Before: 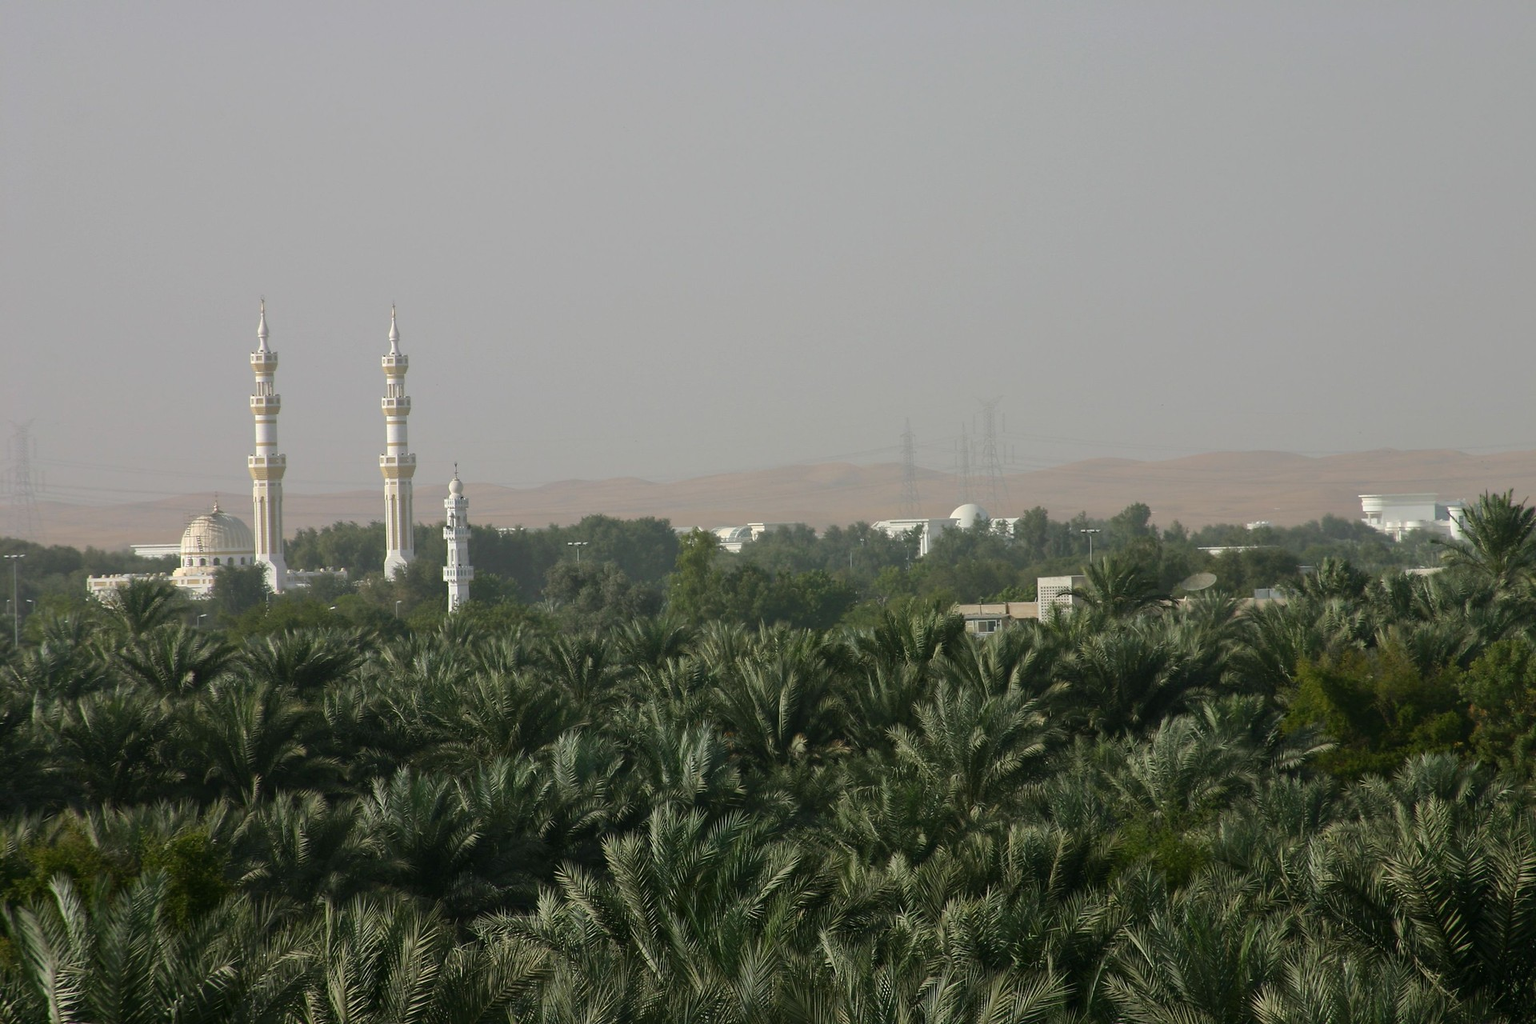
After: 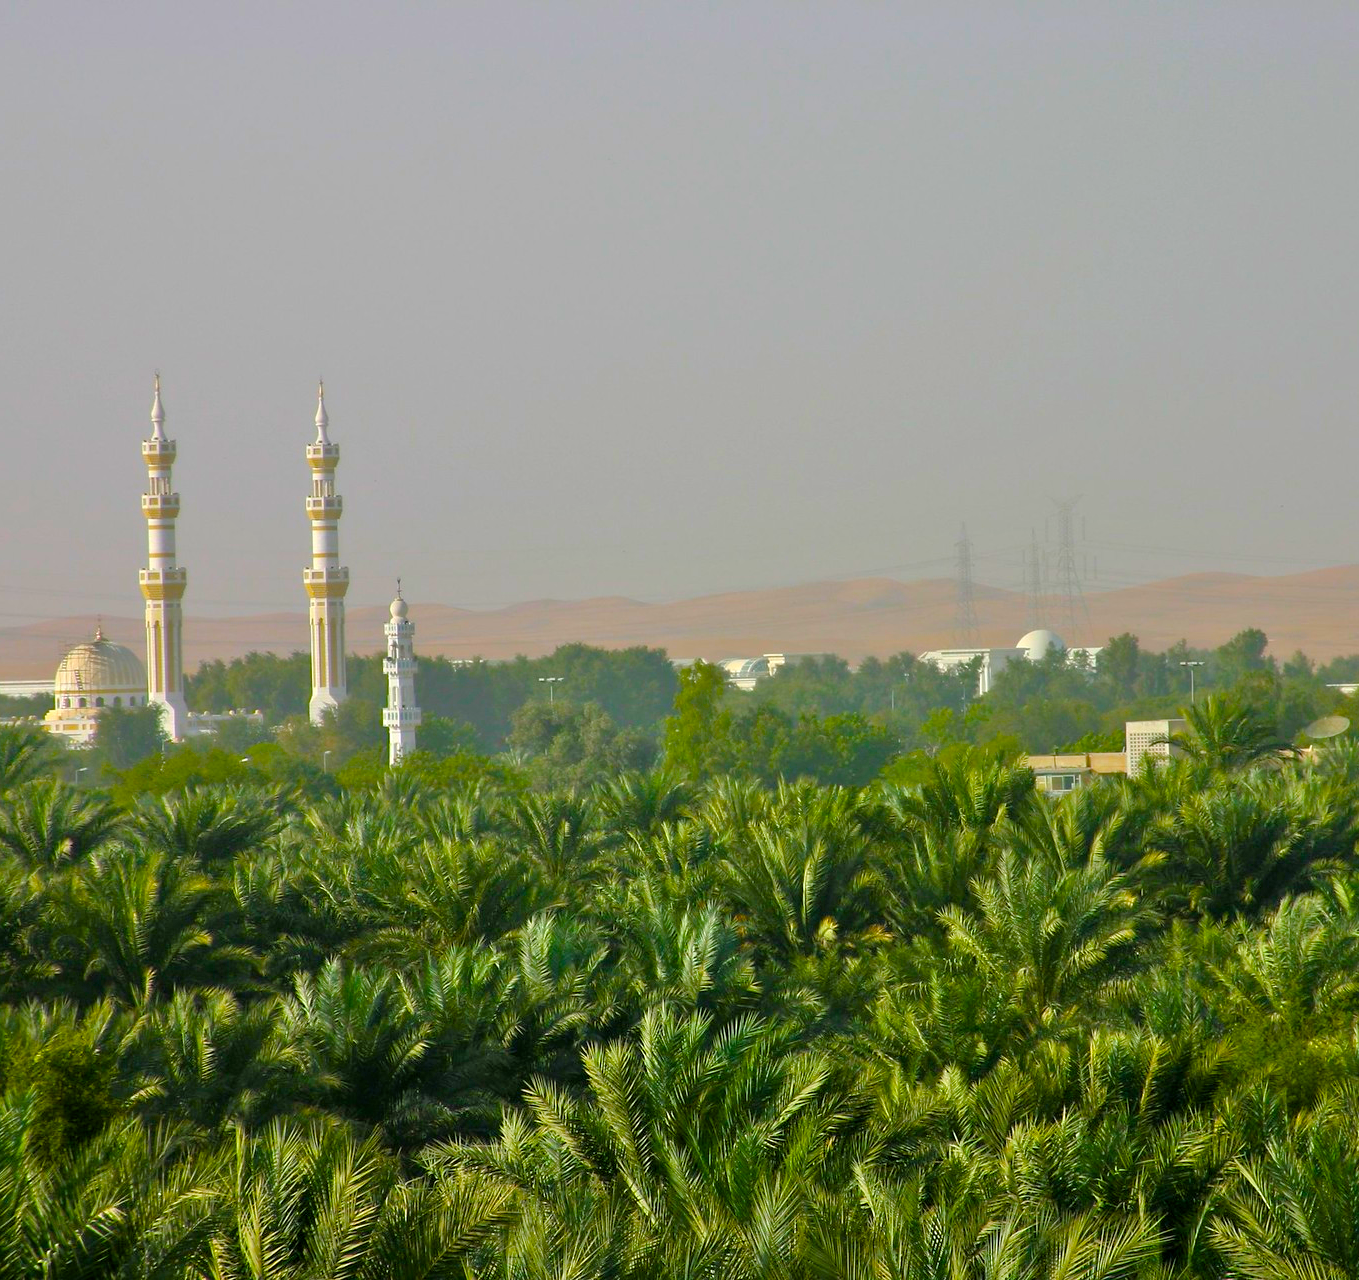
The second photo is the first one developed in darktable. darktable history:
crop and rotate: left 8.952%, right 20.234%
tone equalizer: -7 EV 0.157 EV, -6 EV 0.57 EV, -5 EV 1.19 EV, -4 EV 1.34 EV, -3 EV 1.18 EV, -2 EV 0.6 EV, -1 EV 0.166 EV
color balance rgb: perceptual saturation grading › global saturation 65.158%, perceptual saturation grading › highlights 59.995%, perceptual saturation grading › mid-tones 49.835%, perceptual saturation grading › shadows 50.017%
contrast equalizer: octaves 7, y [[0.5, 0.5, 0.468, 0.5, 0.5, 0.5], [0.5 ×6], [0.5 ×6], [0 ×6], [0 ×6]], mix -0.984
